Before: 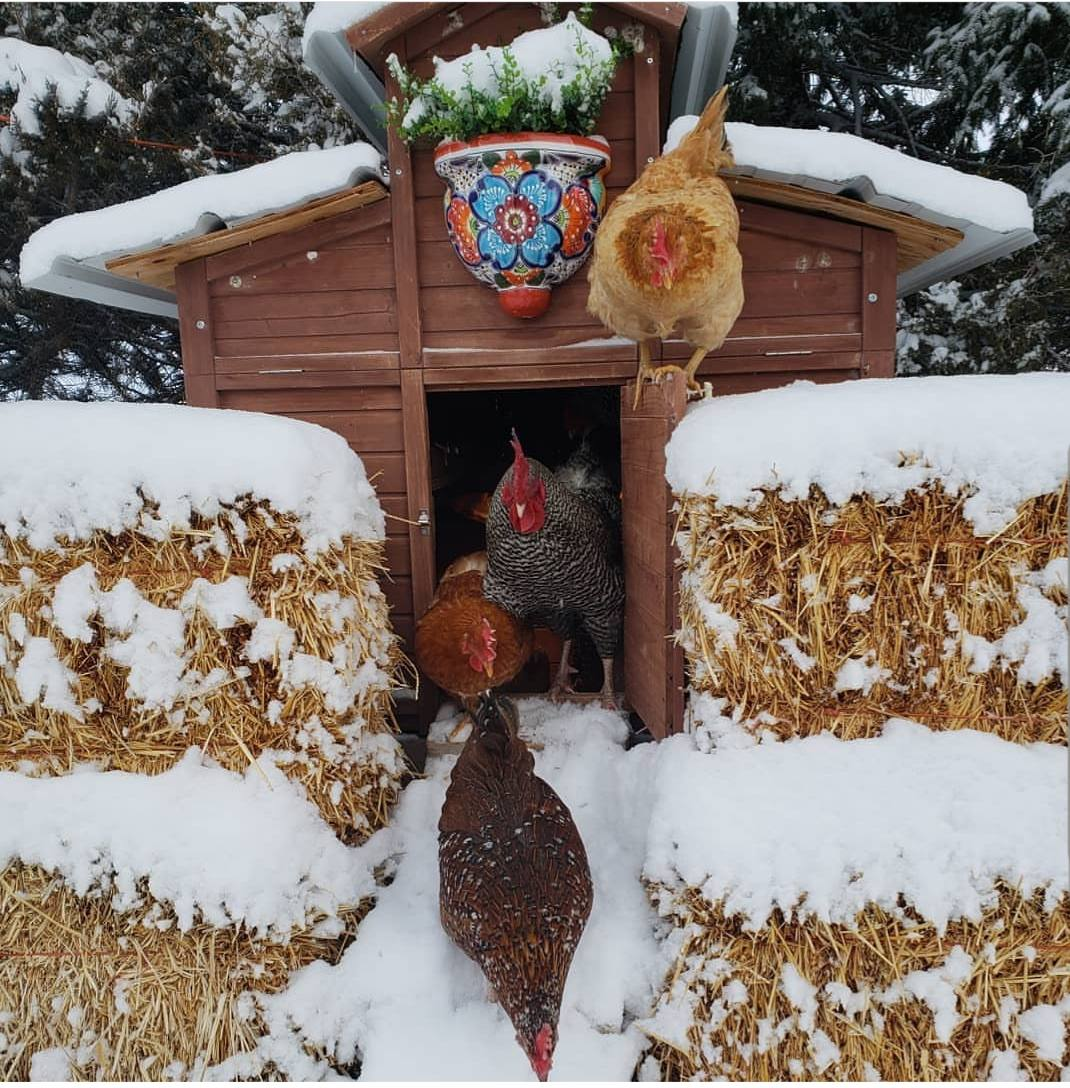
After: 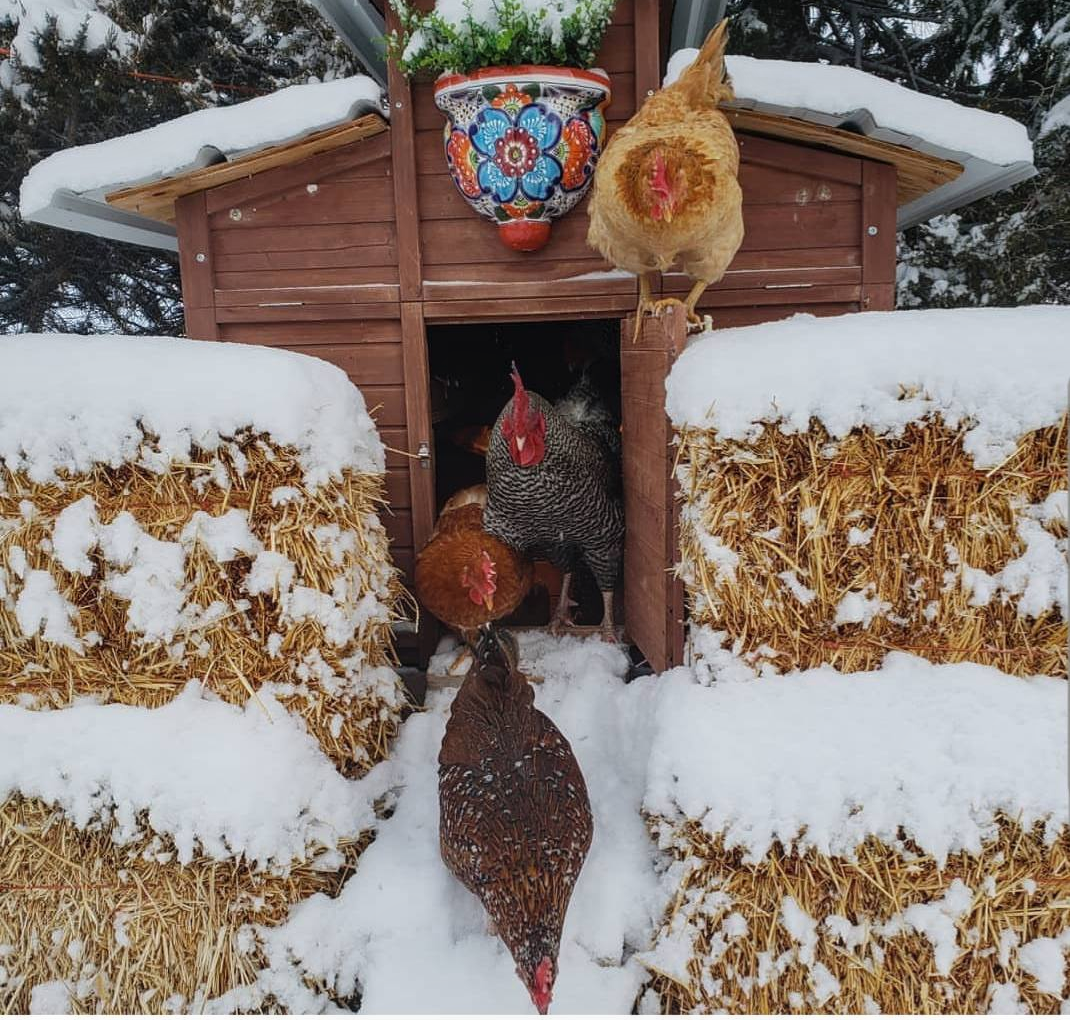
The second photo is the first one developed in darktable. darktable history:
crop and rotate: top 6.25%
local contrast: detail 110%
